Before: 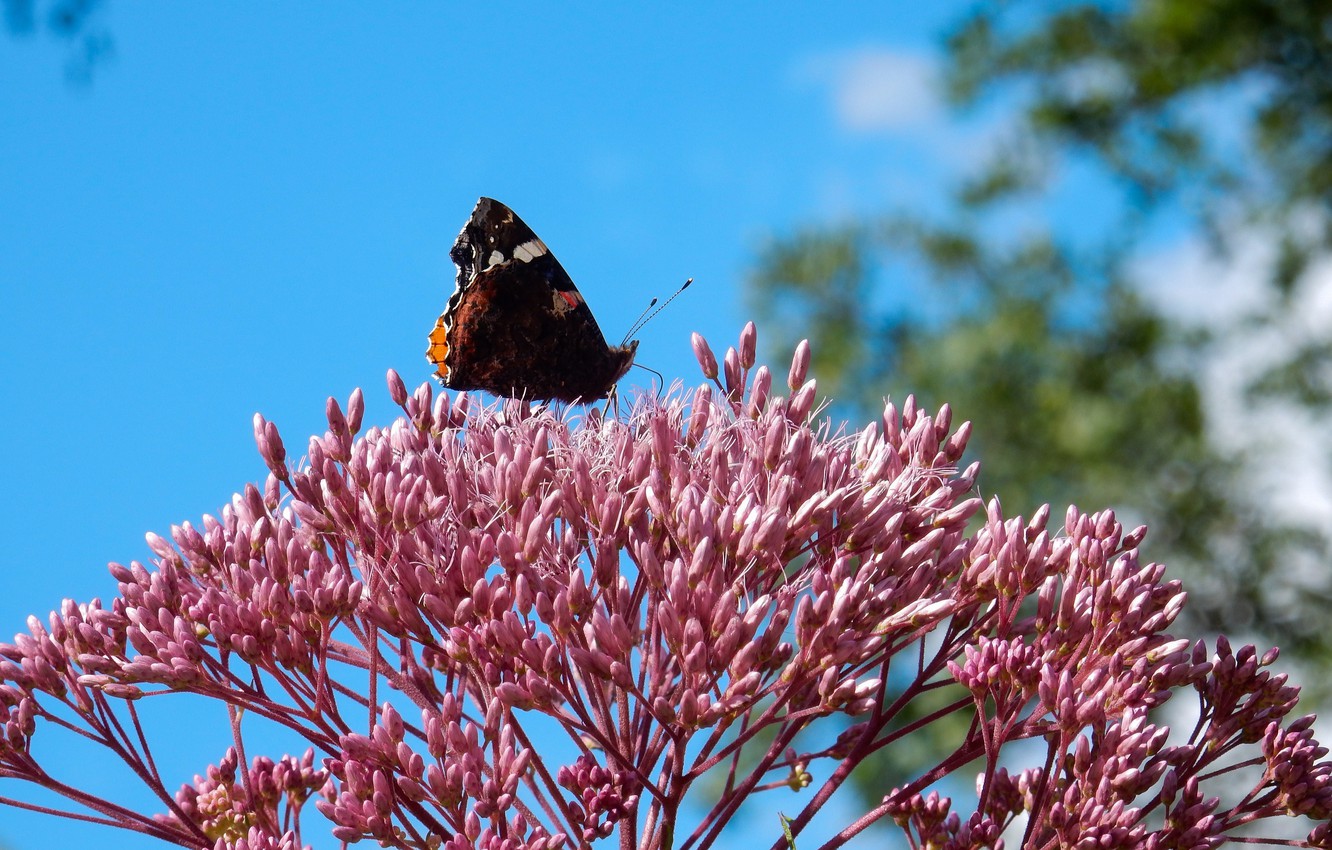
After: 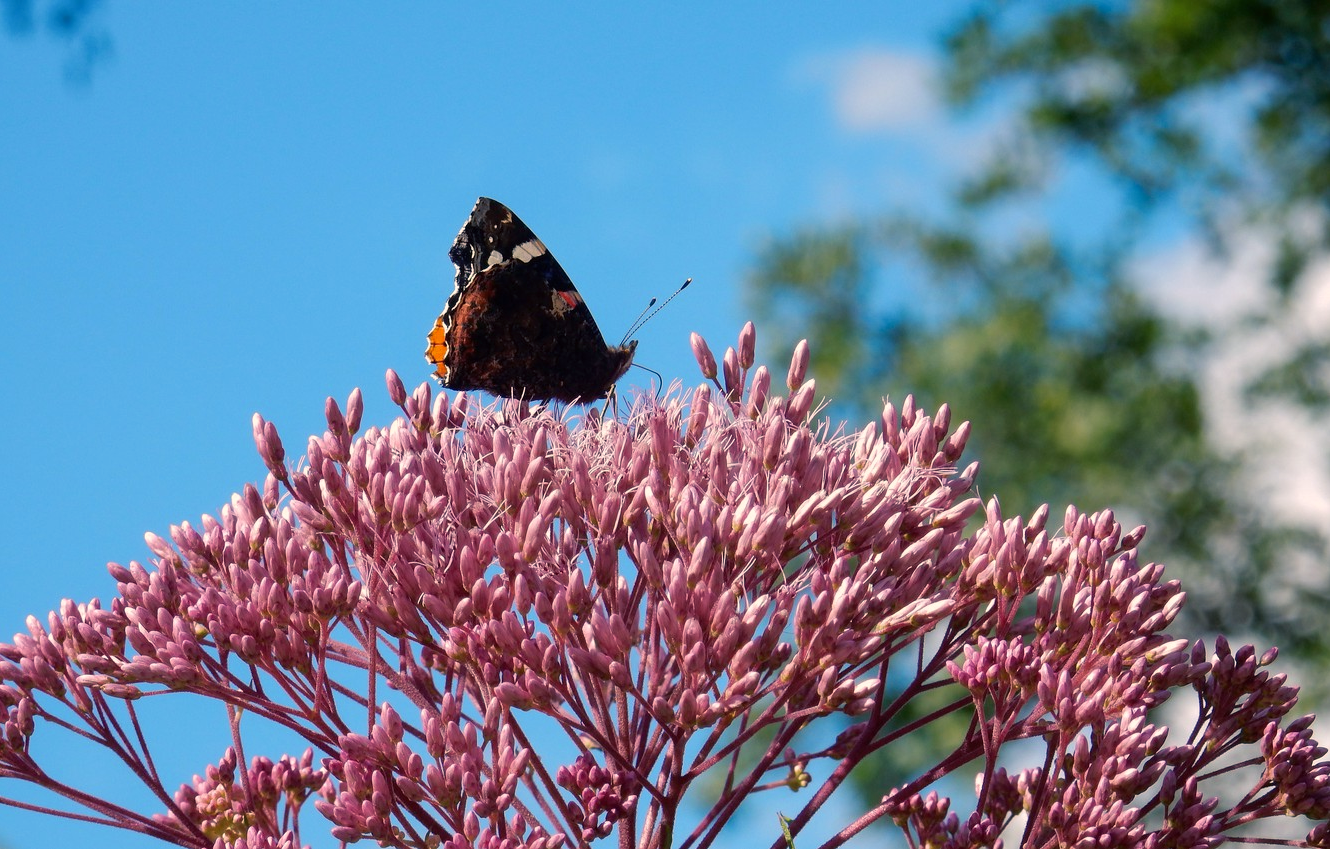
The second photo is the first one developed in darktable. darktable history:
color balance rgb: shadows lift › chroma 5.41%, shadows lift › hue 240°, highlights gain › chroma 3.74%, highlights gain › hue 60°, saturation formula JzAzBz (2021)
crop and rotate: left 0.126%
